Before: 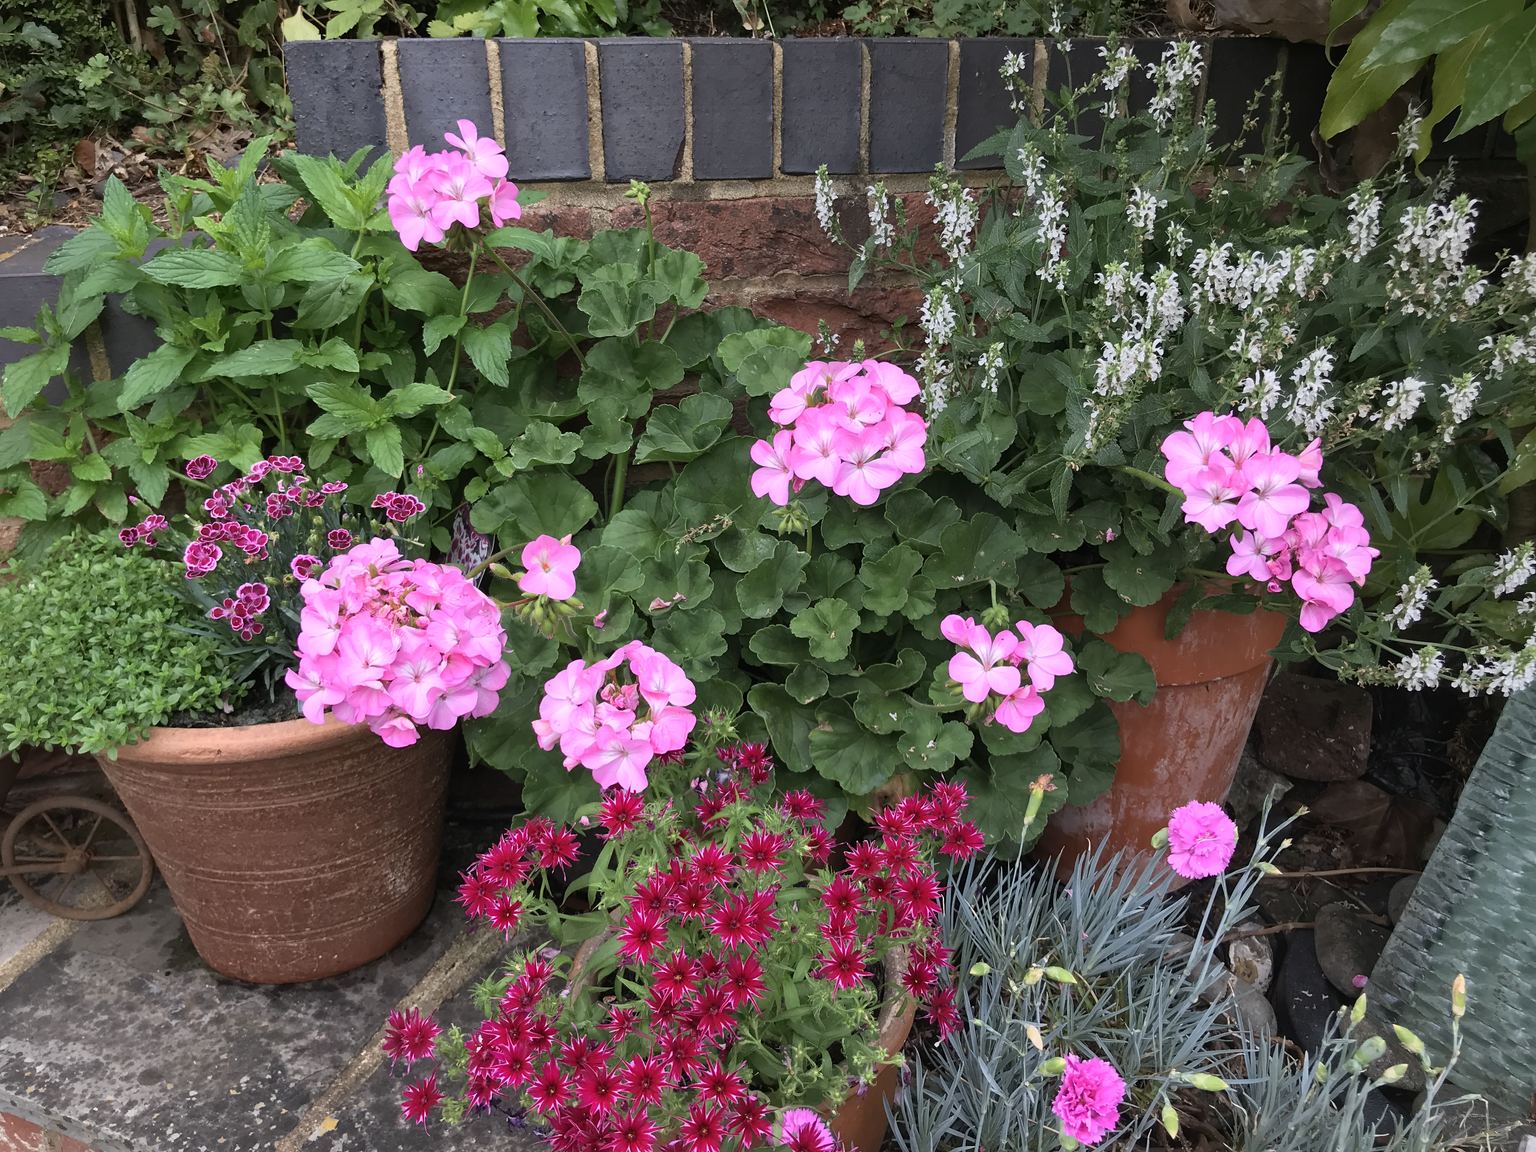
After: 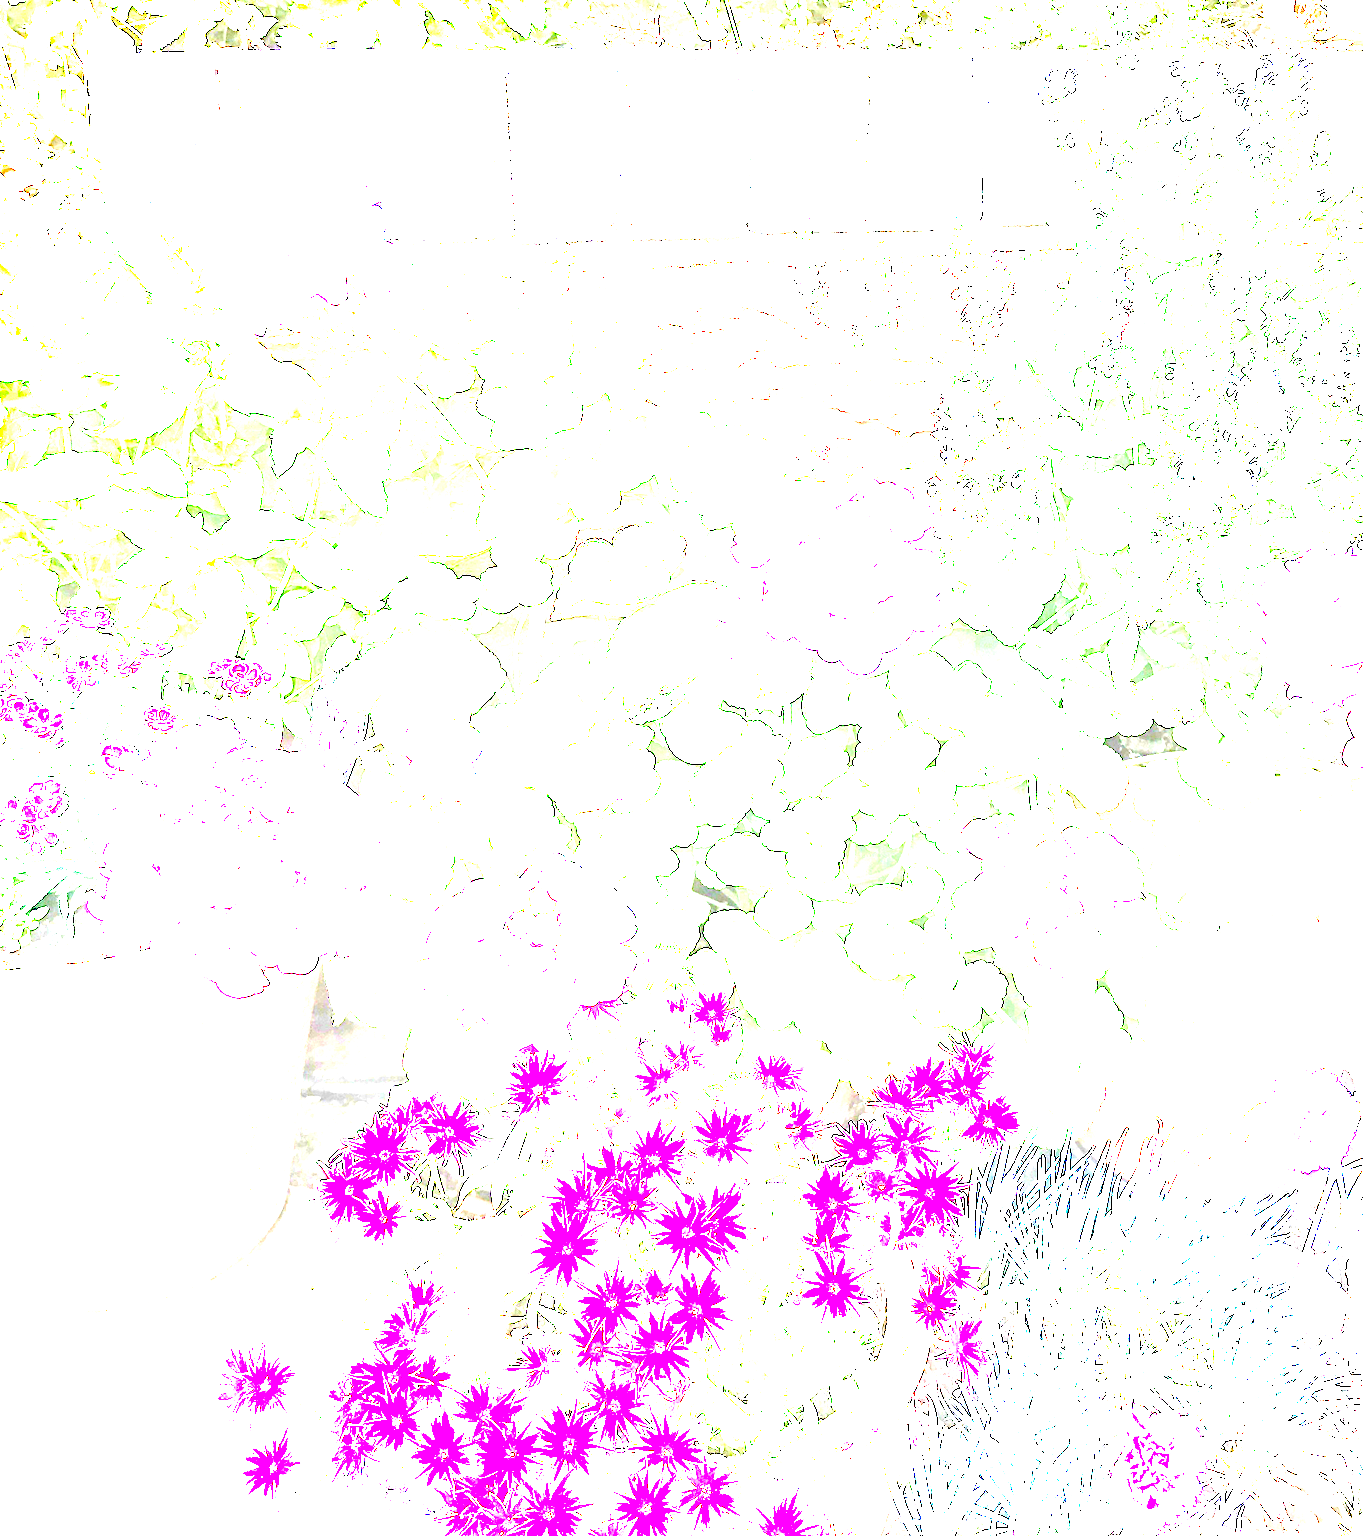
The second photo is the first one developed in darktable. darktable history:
crop and rotate: left 14.286%, right 19.15%
exposure: exposure 7.956 EV, compensate exposure bias true, compensate highlight preservation false
